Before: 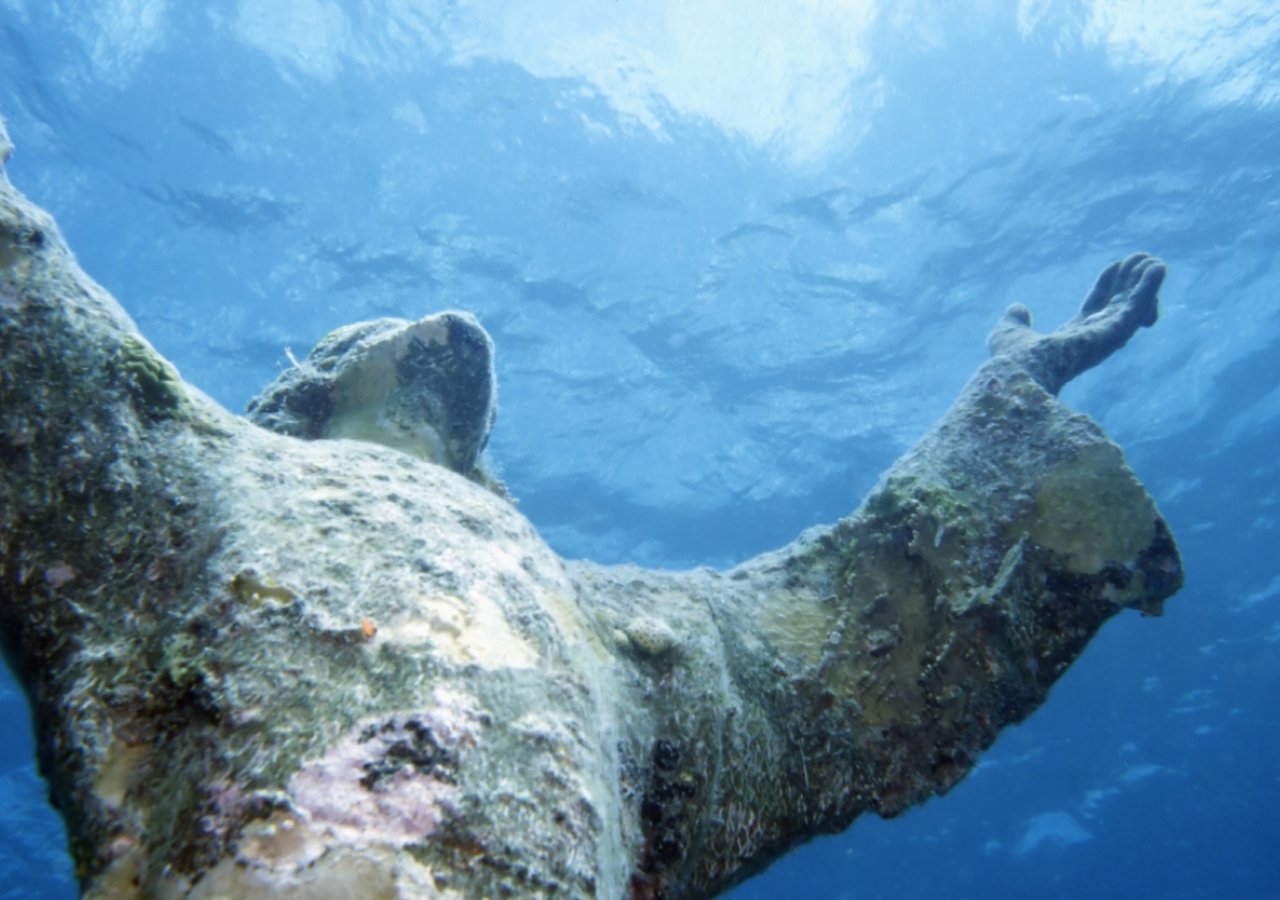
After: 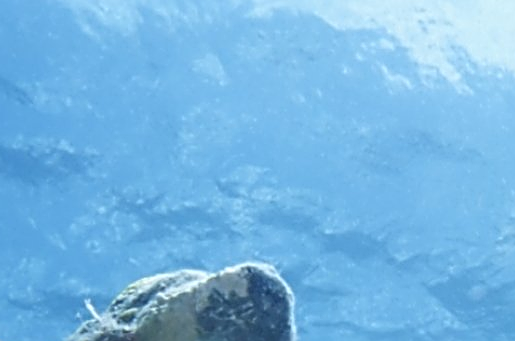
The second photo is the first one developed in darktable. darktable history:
crop: left 15.636%, top 5.428%, right 44.125%, bottom 56.591%
sharpen: radius 2.991, amount 0.758
